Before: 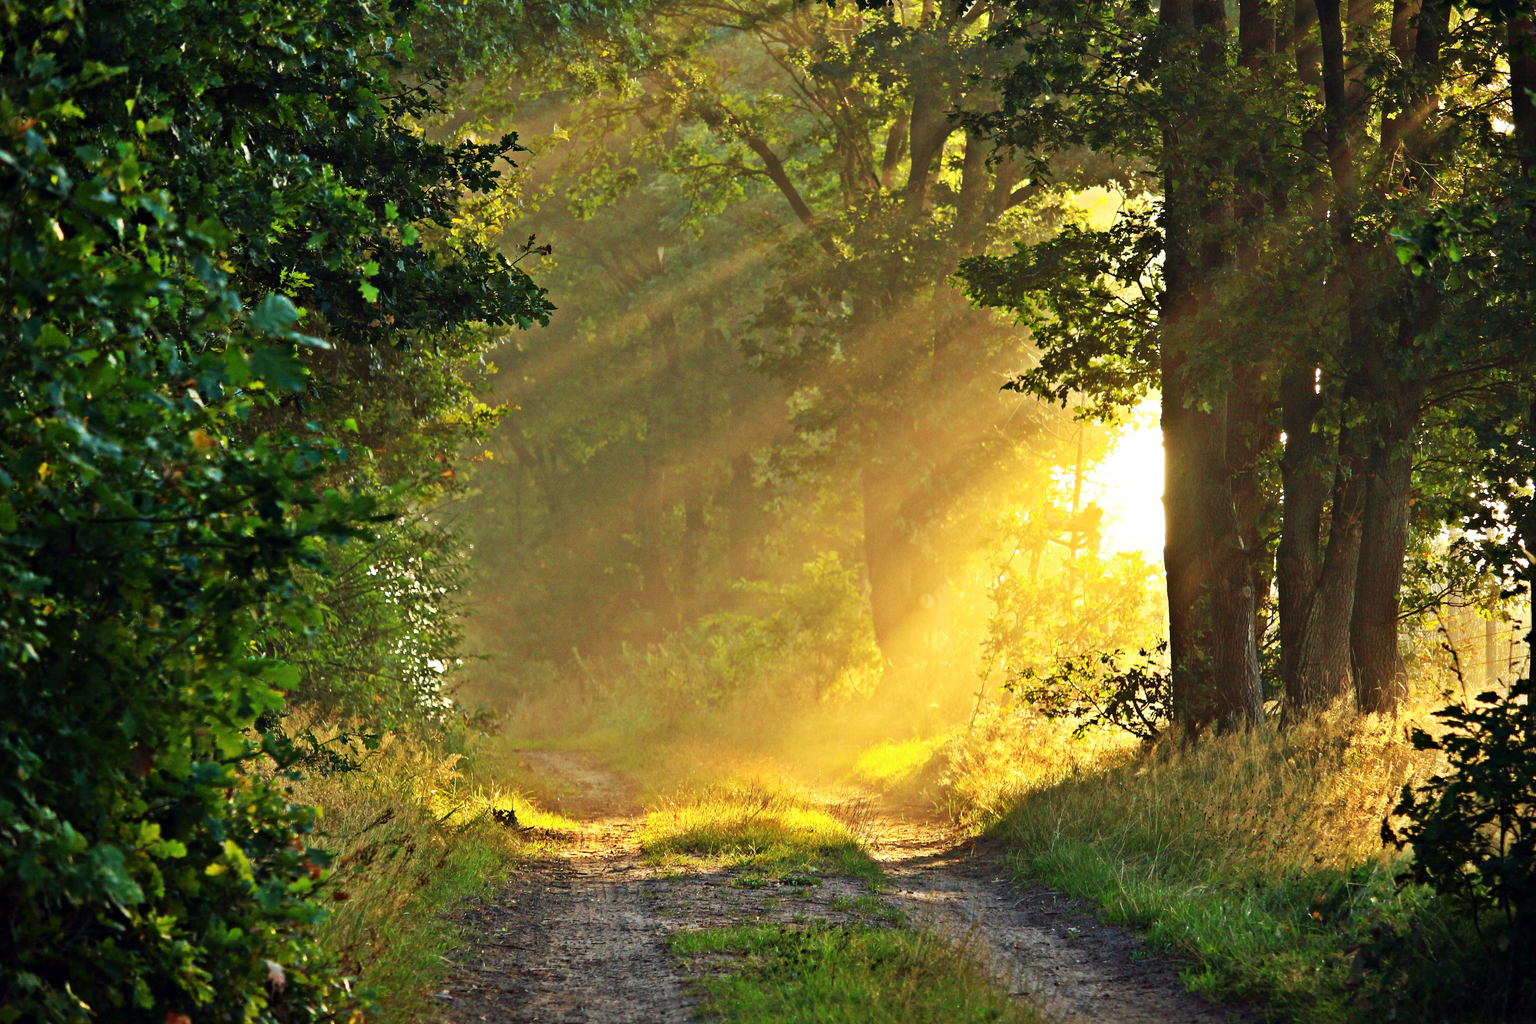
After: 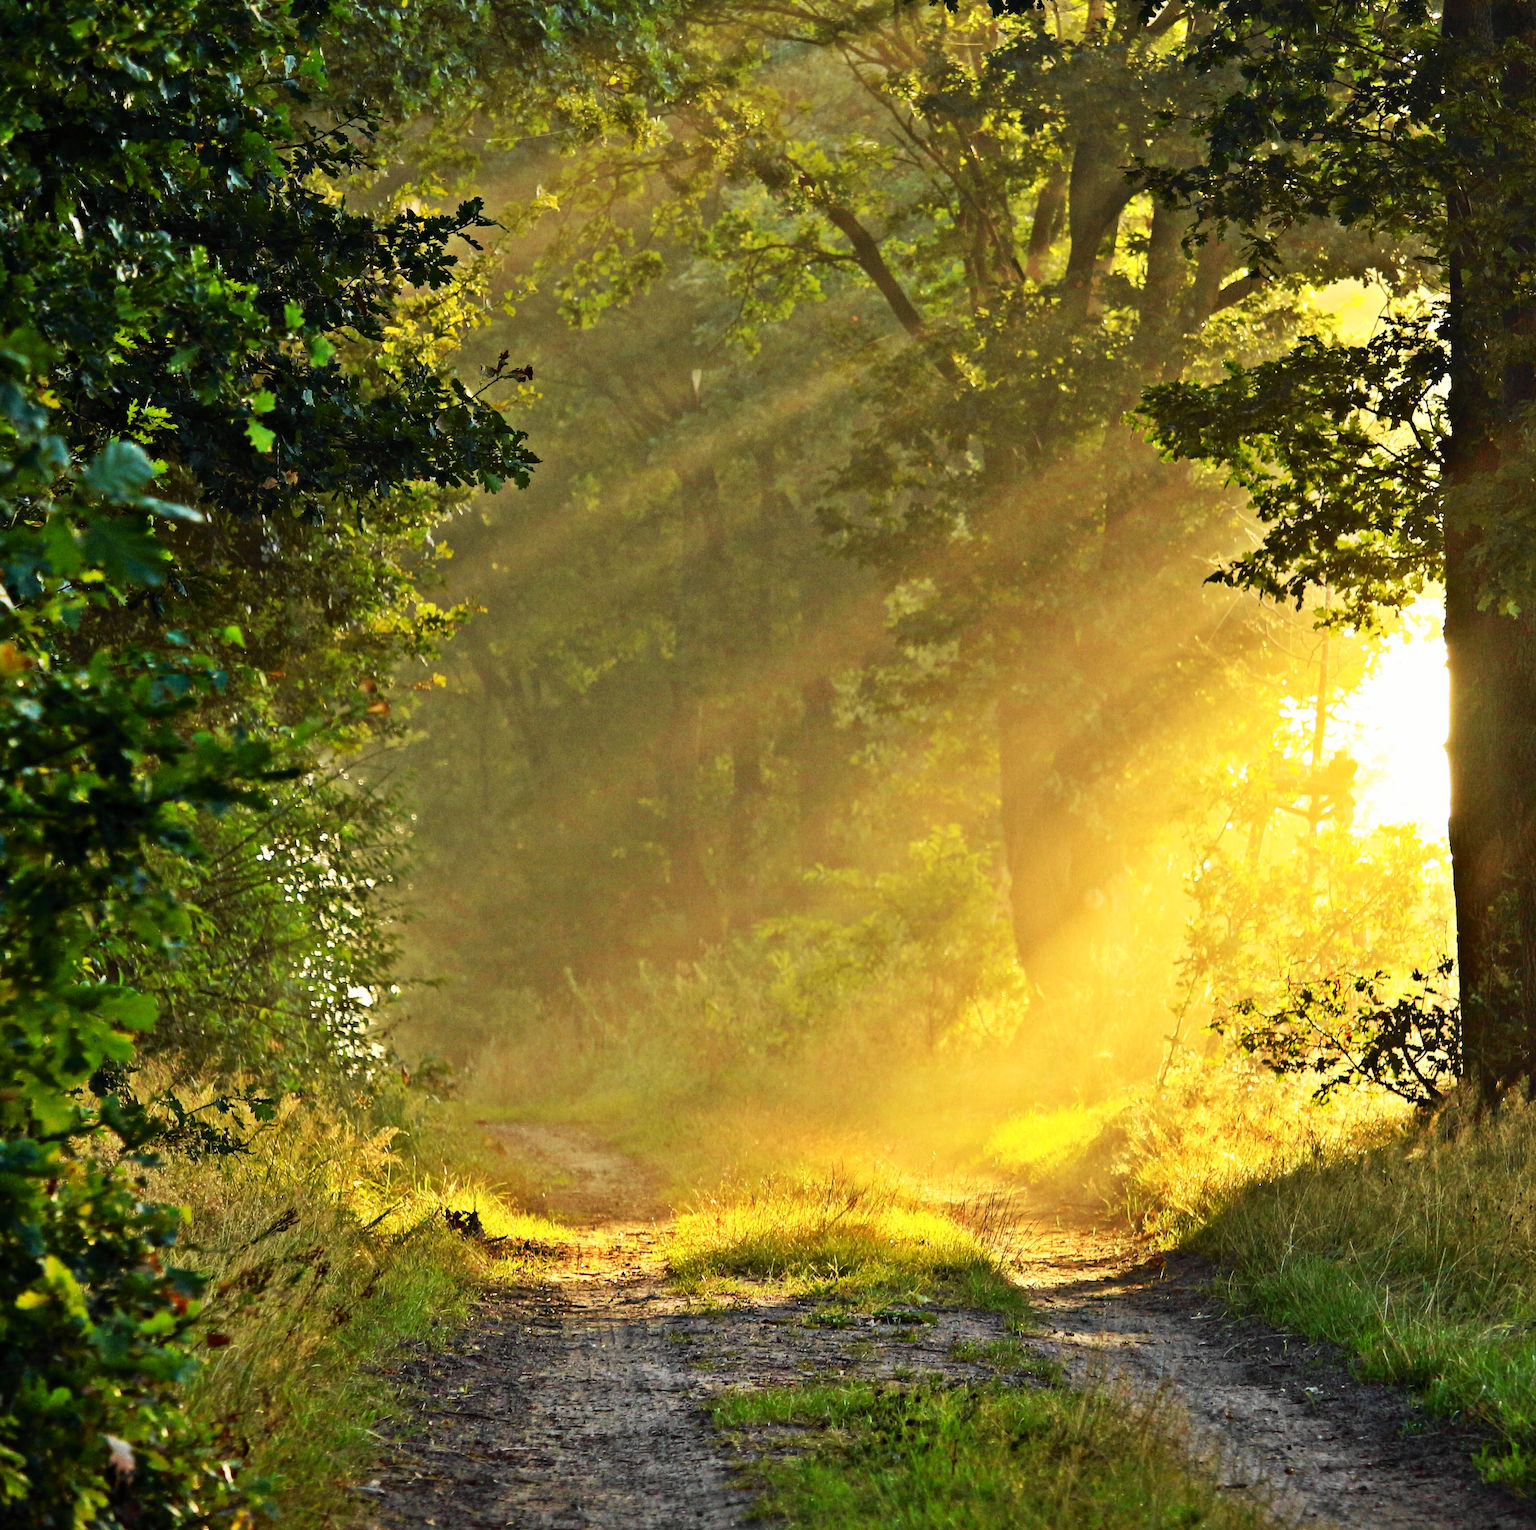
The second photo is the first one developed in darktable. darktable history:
tone curve: curves: ch0 [(0, 0) (0.037, 0.025) (0.131, 0.093) (0.275, 0.256) (0.497, 0.51) (0.617, 0.643) (0.704, 0.732) (0.813, 0.832) (0.911, 0.925) (0.997, 0.995)]; ch1 [(0, 0) (0.301, 0.3) (0.444, 0.45) (0.493, 0.495) (0.507, 0.503) (0.534, 0.533) (0.582, 0.58) (0.658, 0.693) (0.746, 0.77) (1, 1)]; ch2 [(0, 0) (0.246, 0.233) (0.36, 0.352) (0.415, 0.418) (0.476, 0.492) (0.502, 0.504) (0.525, 0.518) (0.539, 0.544) (0.586, 0.602) (0.634, 0.651) (0.706, 0.727) (0.853, 0.852) (1, 0.951)], color space Lab, independent channels, preserve colors none
crop and rotate: left 12.696%, right 20.401%
